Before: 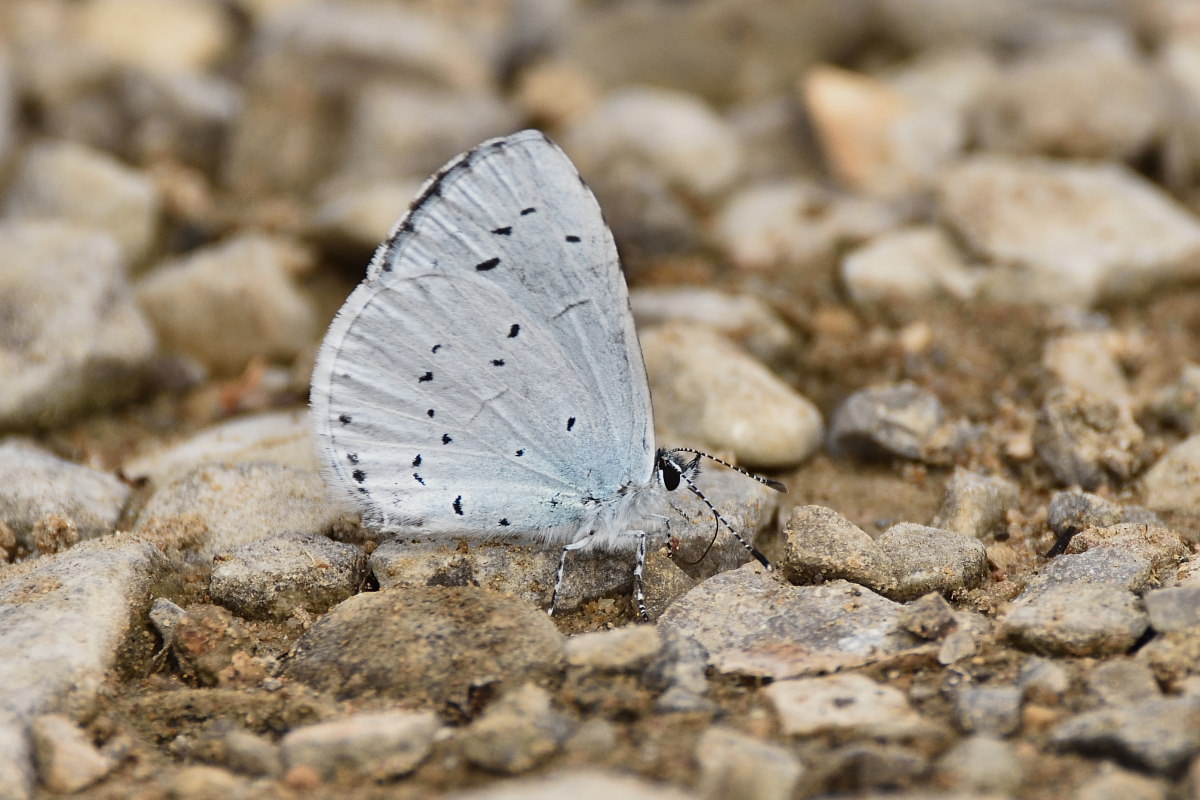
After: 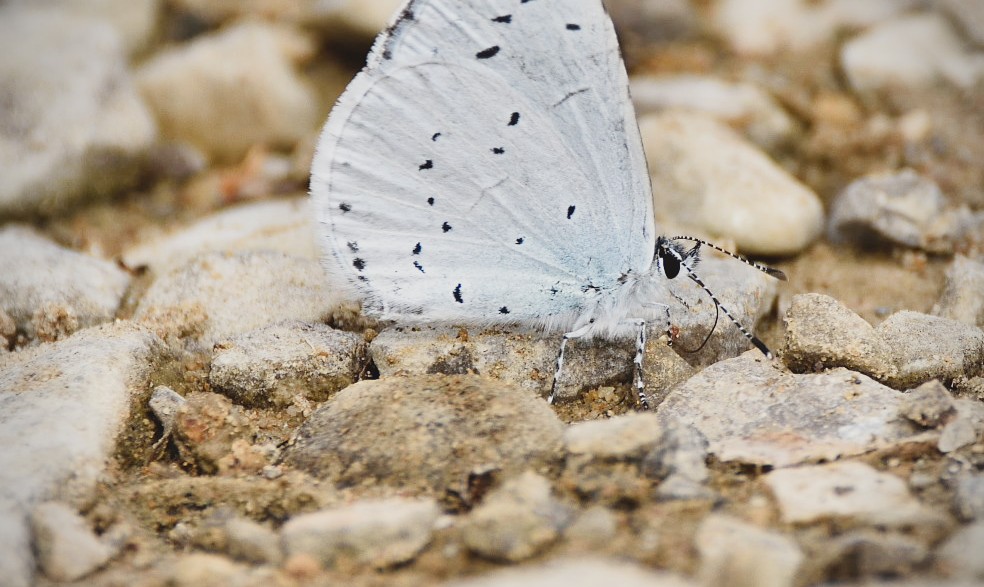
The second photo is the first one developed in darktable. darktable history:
tone curve: curves: ch0 [(0, 0) (0.042, 0.023) (0.157, 0.114) (0.302, 0.308) (0.44, 0.507) (0.607, 0.705) (0.824, 0.882) (1, 0.965)]; ch1 [(0, 0) (0.339, 0.334) (0.445, 0.419) (0.476, 0.454) (0.503, 0.501) (0.517, 0.513) (0.551, 0.567) (0.622, 0.662) (0.706, 0.741) (1, 1)]; ch2 [(0, 0) (0.327, 0.318) (0.417, 0.426) (0.46, 0.453) (0.502, 0.5) (0.514, 0.524) (0.547, 0.572) (0.615, 0.656) (0.717, 0.778) (1, 1)], preserve colors none
vignetting: on, module defaults
crop: top 26.529%, right 17.977%
contrast brightness saturation: contrast -0.146, brightness 0.048, saturation -0.125
